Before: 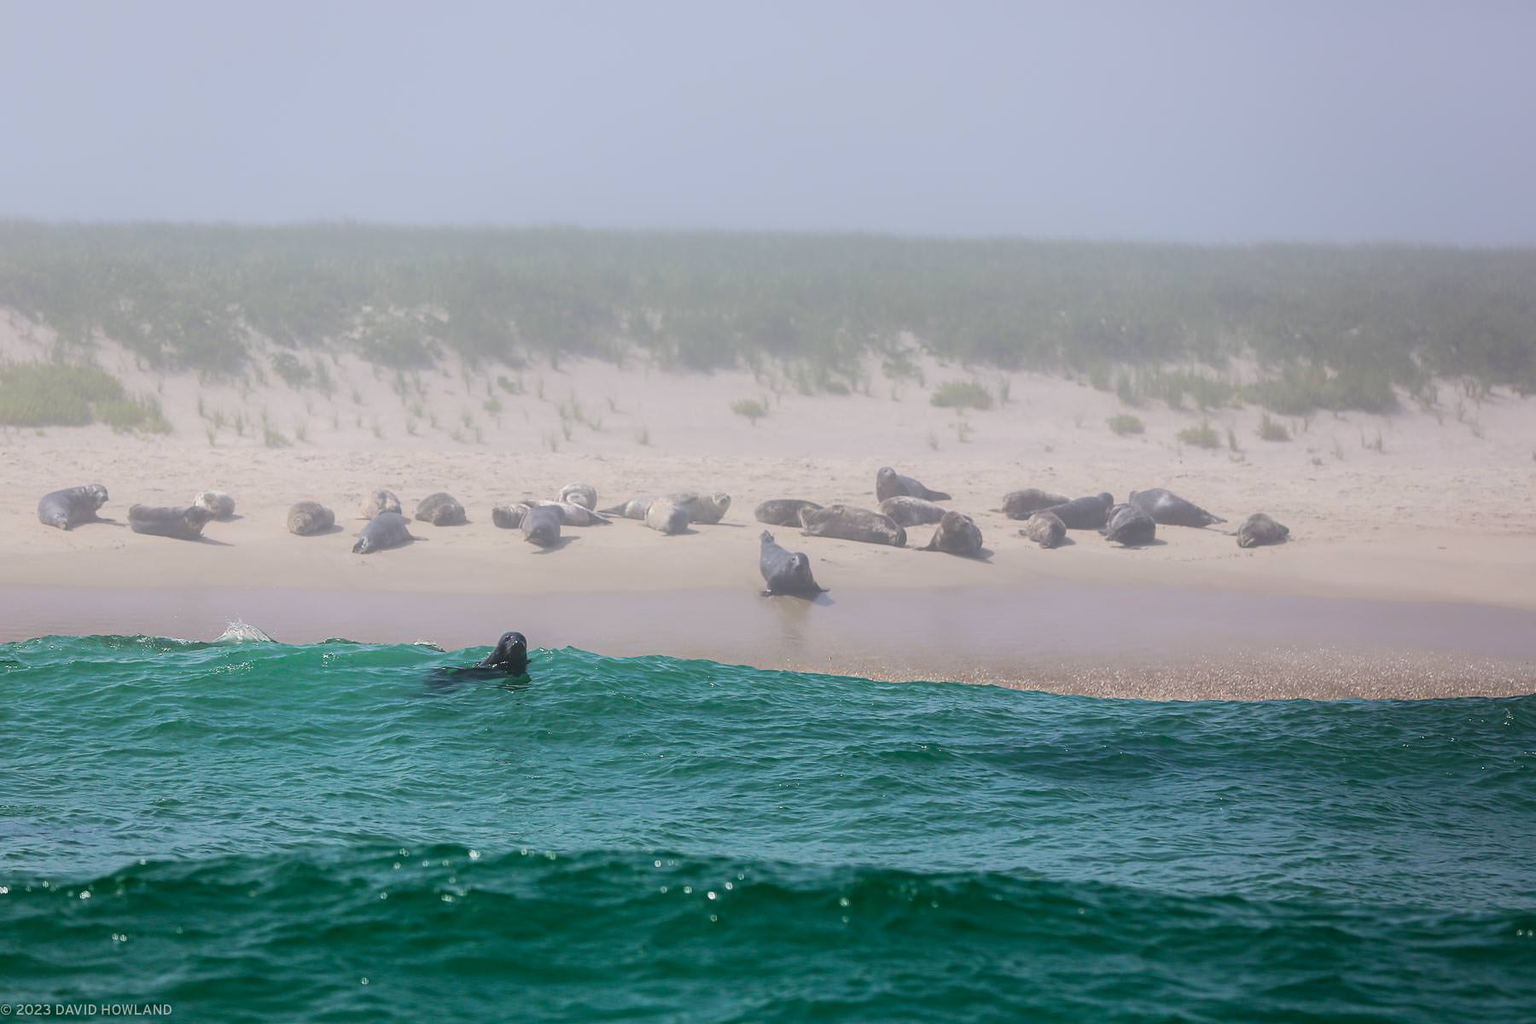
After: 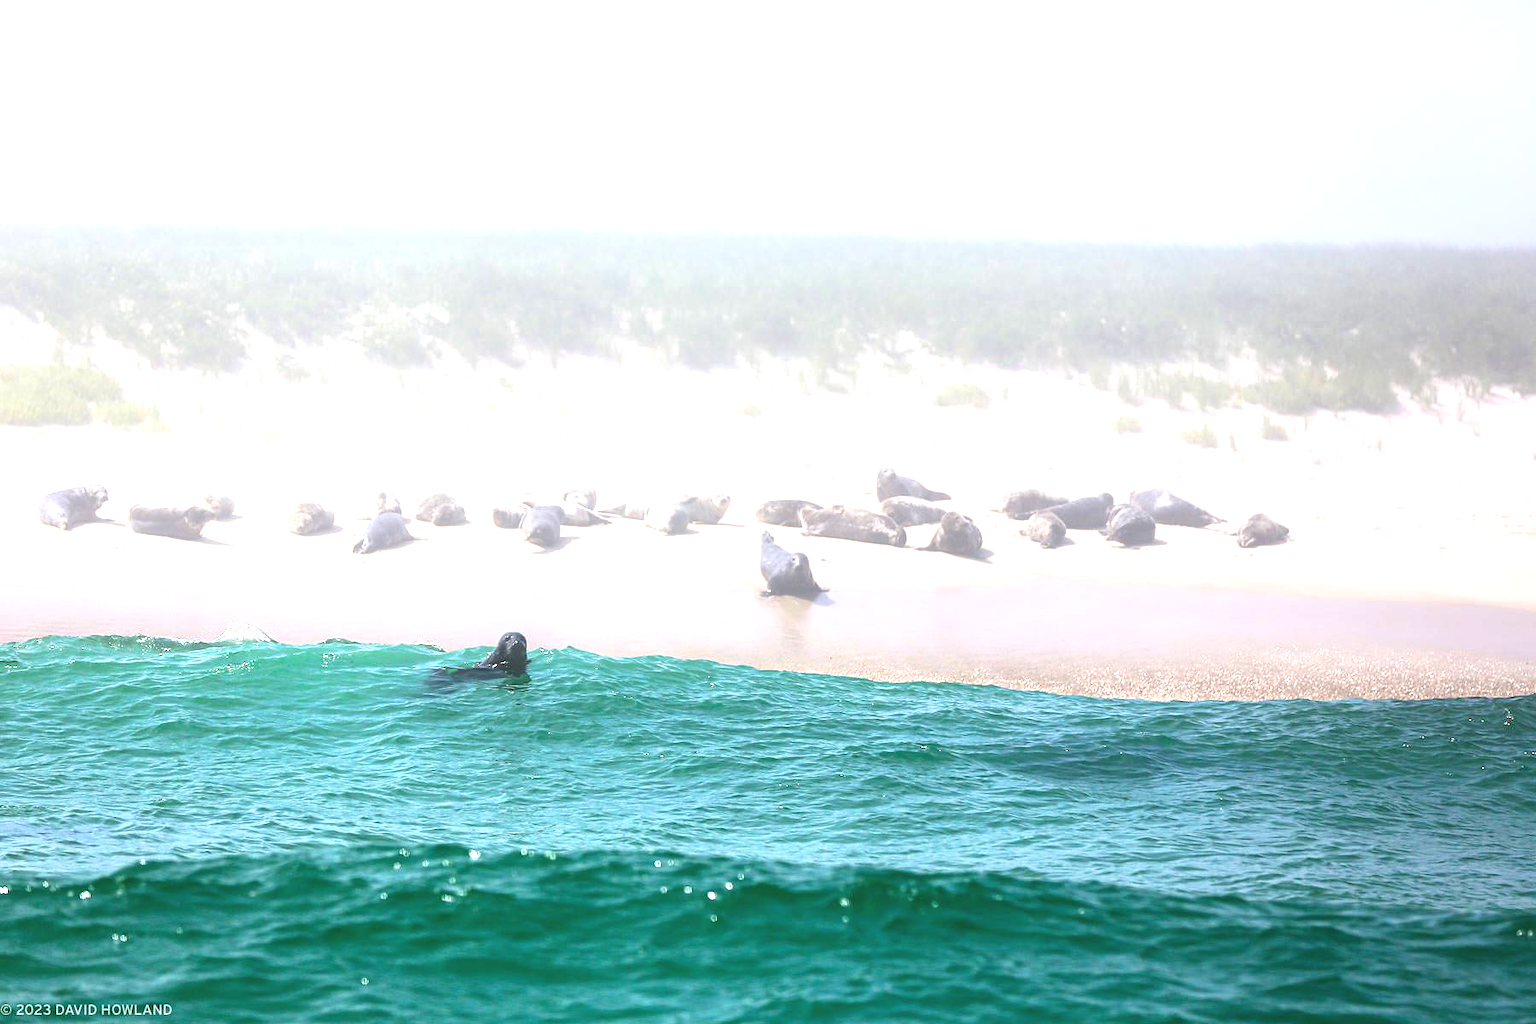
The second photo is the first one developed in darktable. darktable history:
exposure: black level correction -0.002, exposure 1.356 EV, compensate highlight preservation false
